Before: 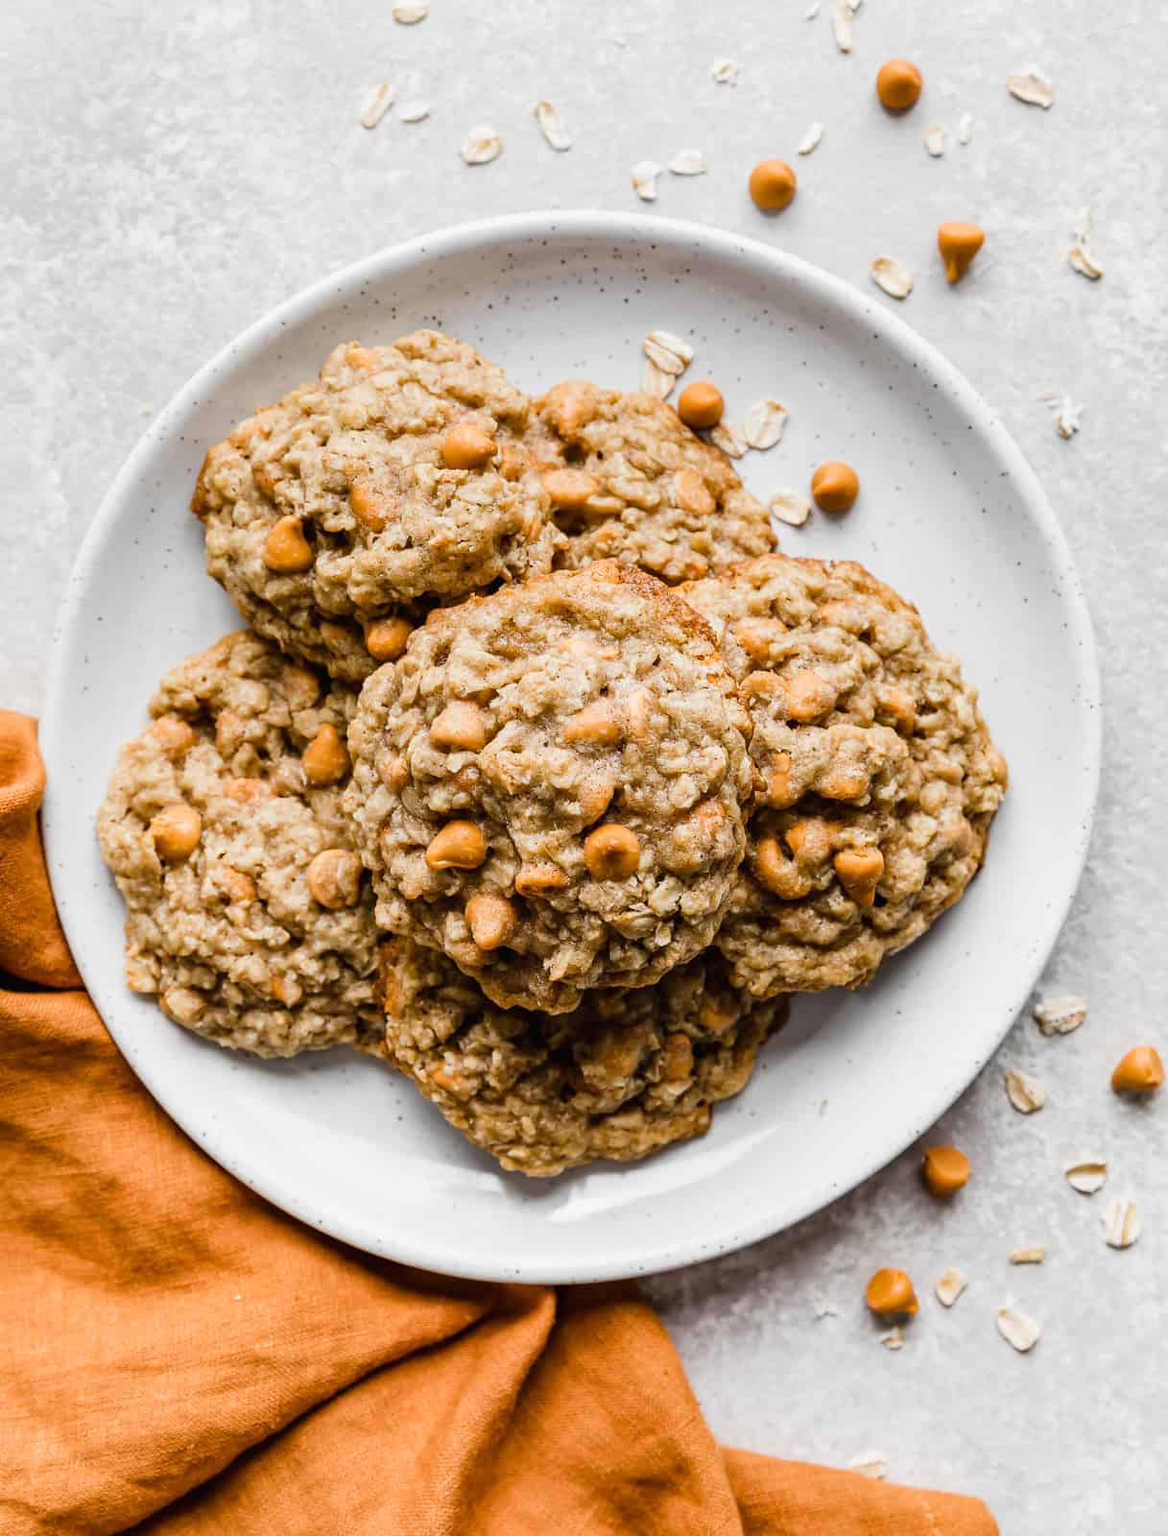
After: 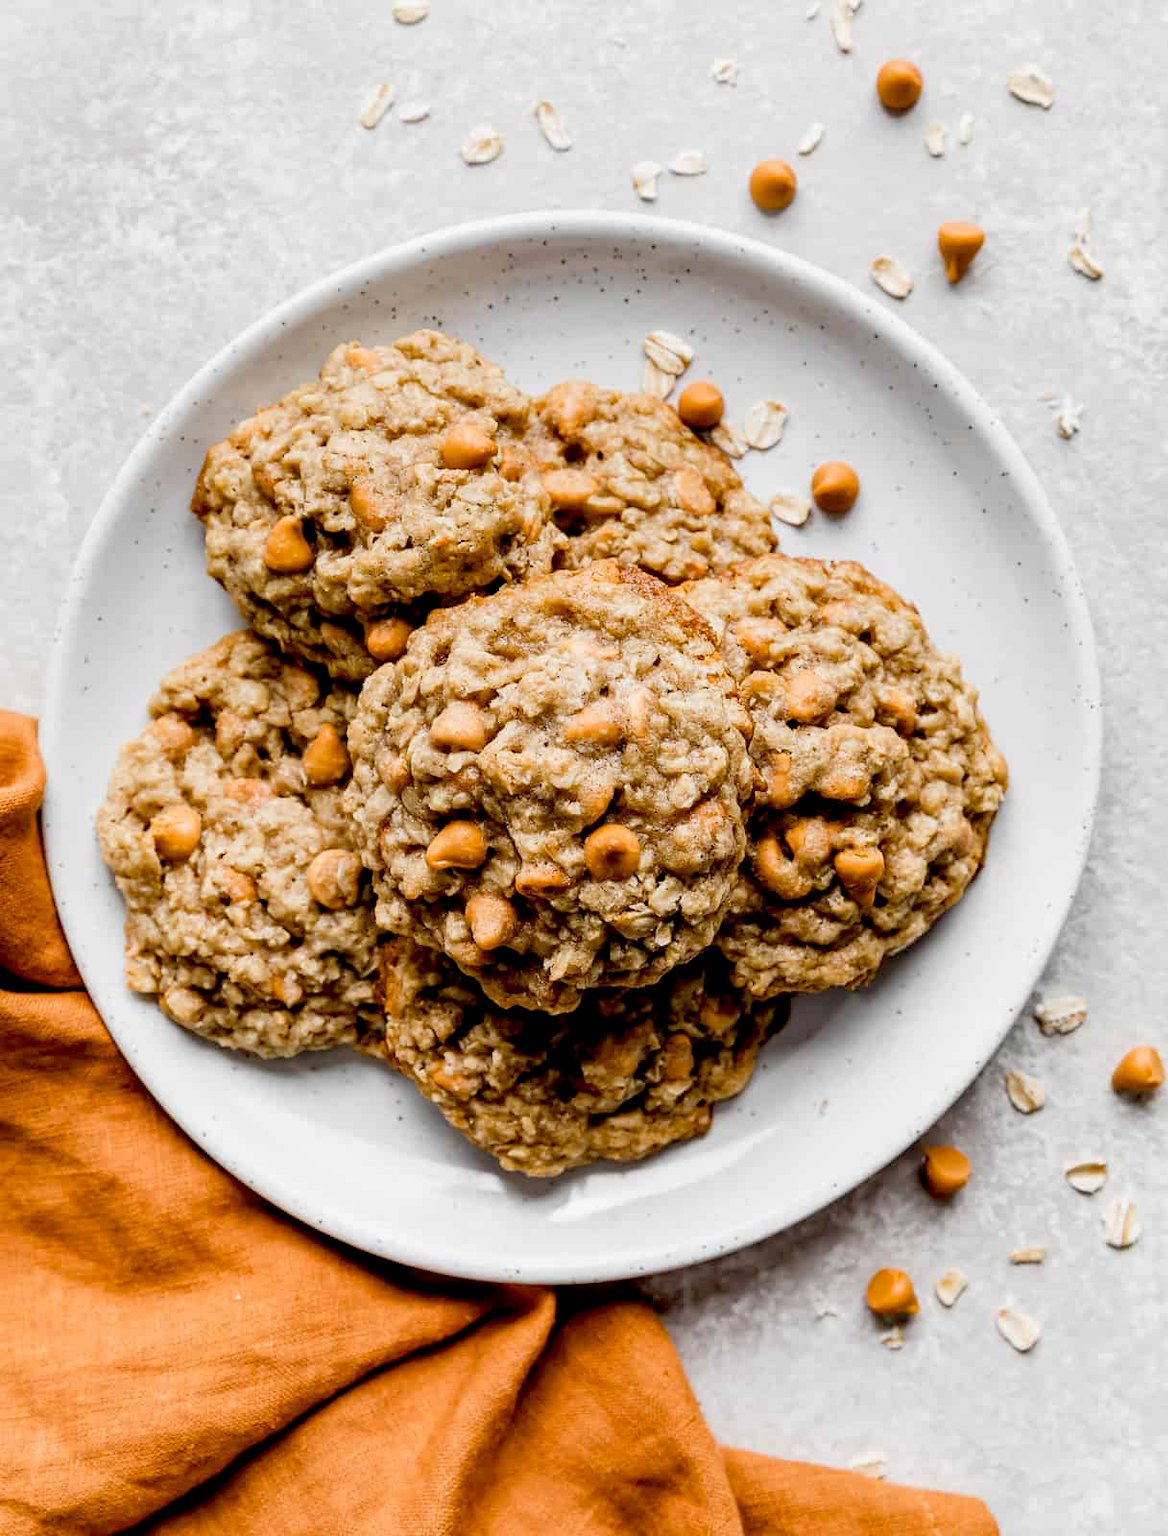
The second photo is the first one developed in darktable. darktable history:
exposure: black level correction 0.017, exposure -0.006 EV, compensate highlight preservation false
